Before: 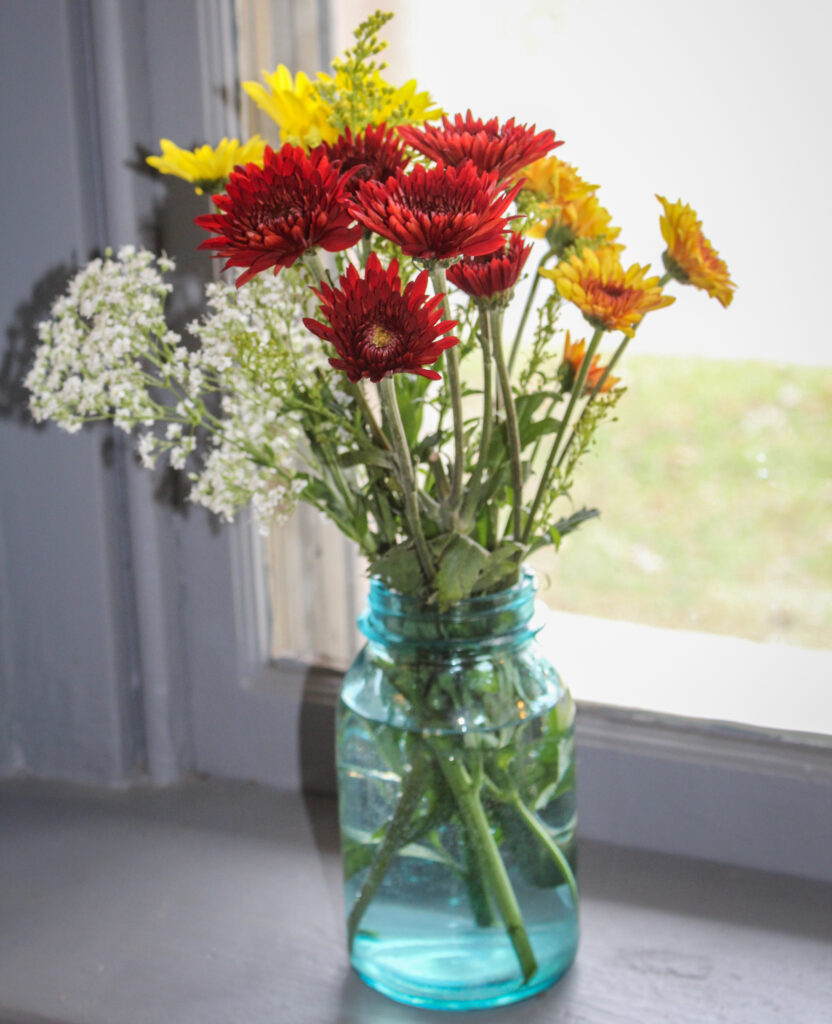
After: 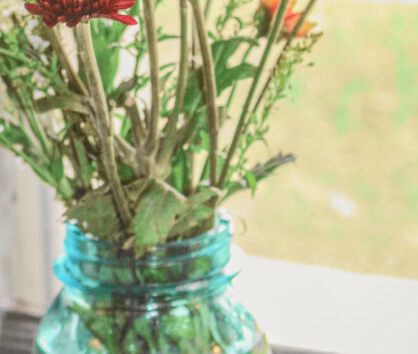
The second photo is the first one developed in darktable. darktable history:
crop: left 36.607%, top 34.735%, right 13.146%, bottom 30.611%
shadows and highlights: shadows 49, highlights -41, soften with gaussian
tone curve: curves: ch0 [(0.014, 0) (0.13, 0.09) (0.227, 0.211) (0.346, 0.388) (0.499, 0.598) (0.662, 0.76) (0.795, 0.846) (1, 0.969)]; ch1 [(0, 0) (0.366, 0.367) (0.447, 0.417) (0.473, 0.484) (0.504, 0.502) (0.525, 0.518) (0.564, 0.548) (0.639, 0.643) (1, 1)]; ch2 [(0, 0) (0.333, 0.346) (0.375, 0.375) (0.424, 0.43) (0.476, 0.498) (0.496, 0.505) (0.517, 0.515) (0.542, 0.564) (0.583, 0.6) (0.64, 0.622) (0.723, 0.676) (1, 1)], color space Lab, independent channels, preserve colors none
local contrast: highlights 73%, shadows 15%, midtone range 0.197
